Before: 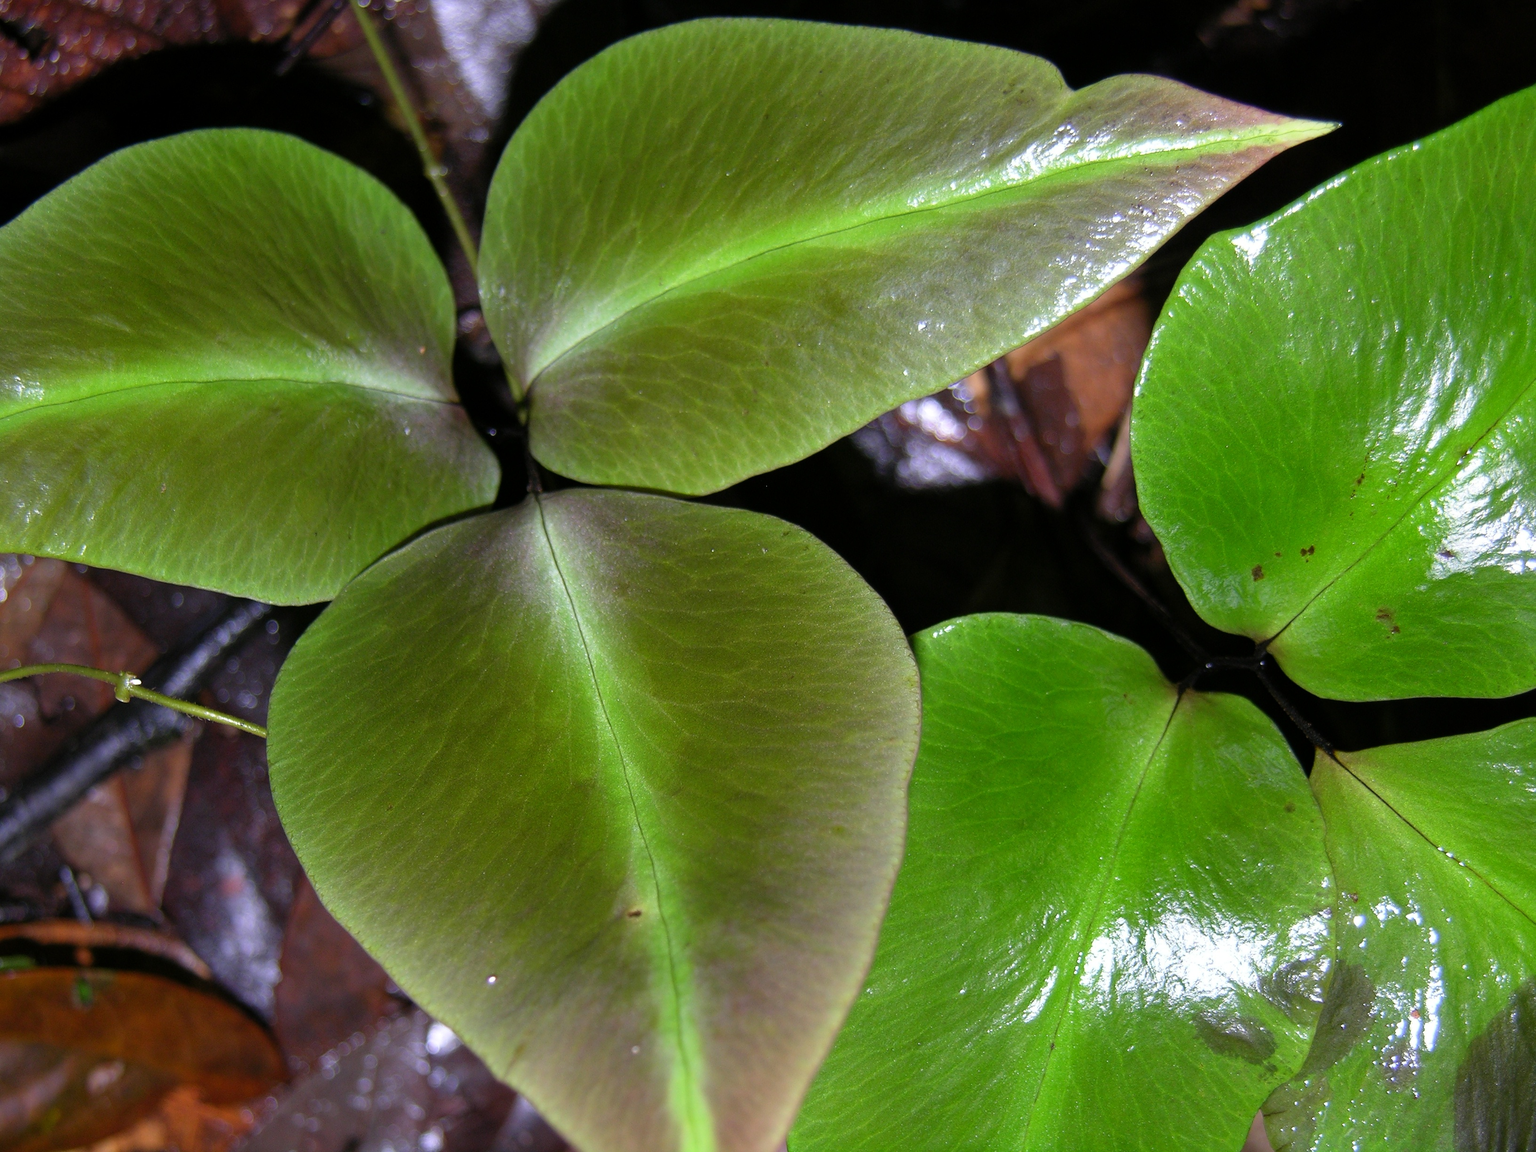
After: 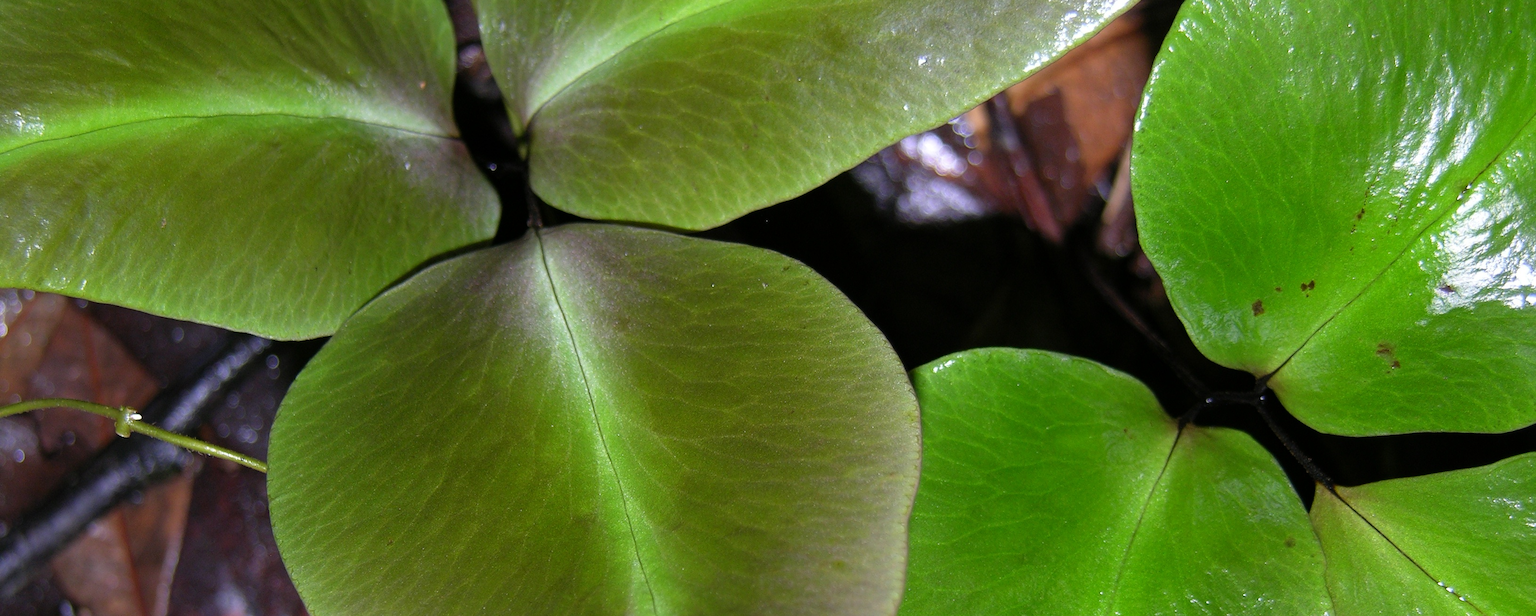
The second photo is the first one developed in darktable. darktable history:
crop and rotate: top 23.043%, bottom 23.437%
base curve: preserve colors none
